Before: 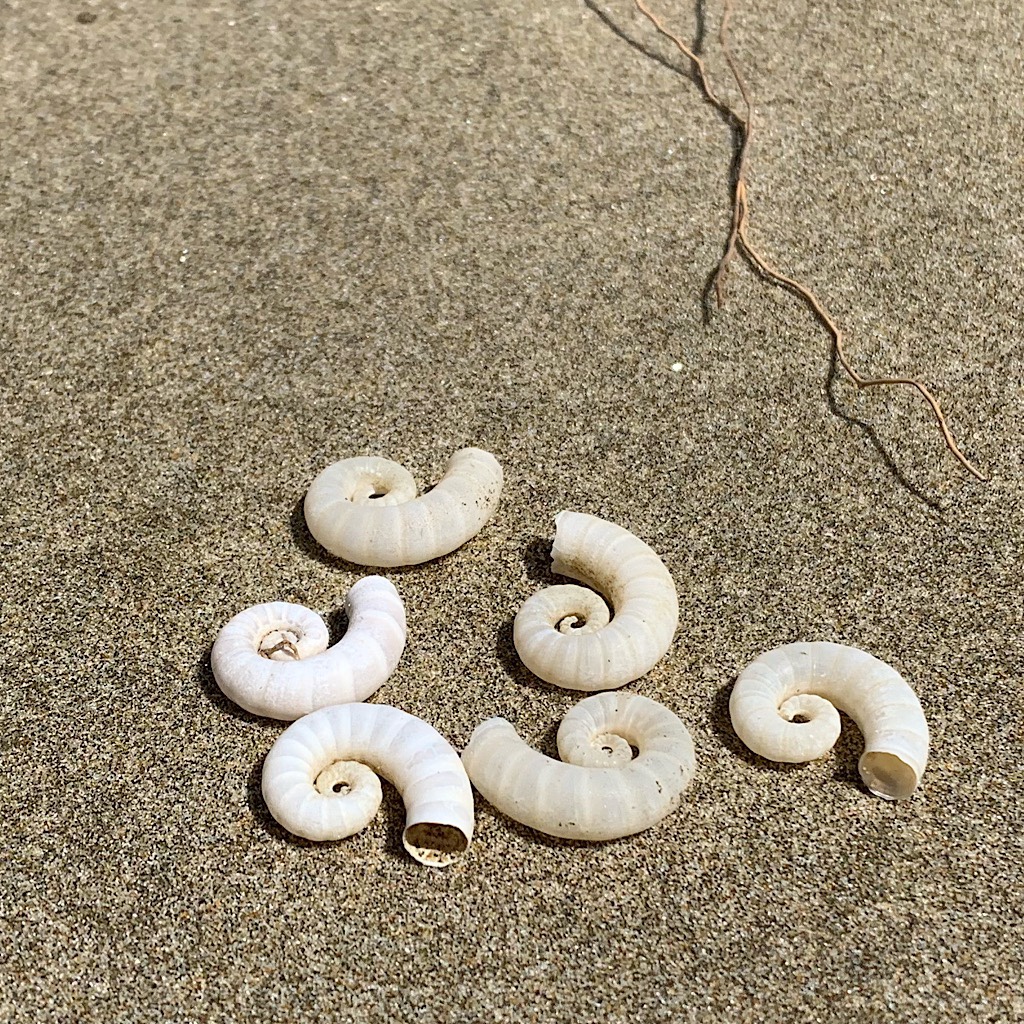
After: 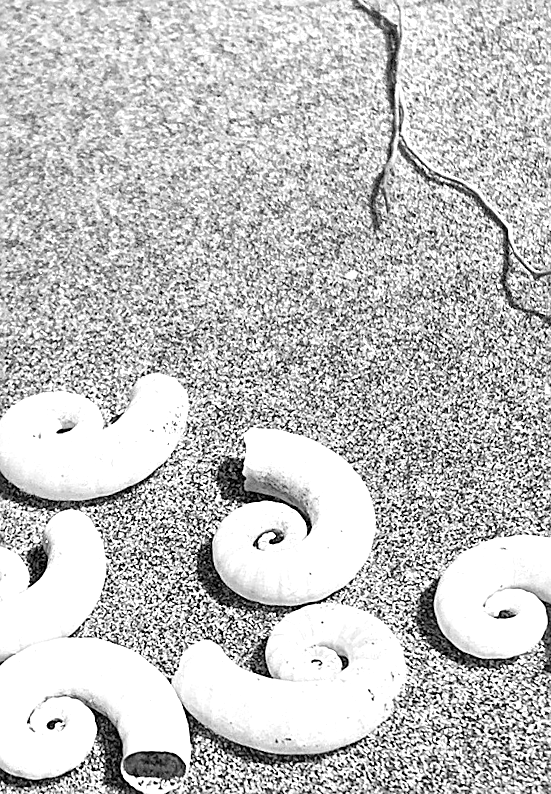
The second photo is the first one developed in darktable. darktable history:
white balance: red 0.976, blue 1.04
exposure: black level correction 0, exposure 1.7 EV, compensate exposure bias true, compensate highlight preservation false
crop: left 32.075%, top 10.976%, right 18.355%, bottom 17.596%
sharpen: on, module defaults
base curve: exposure shift 0, preserve colors none
rotate and perspective: rotation -5.2°, automatic cropping off
monochrome: a 79.32, b 81.83, size 1.1
